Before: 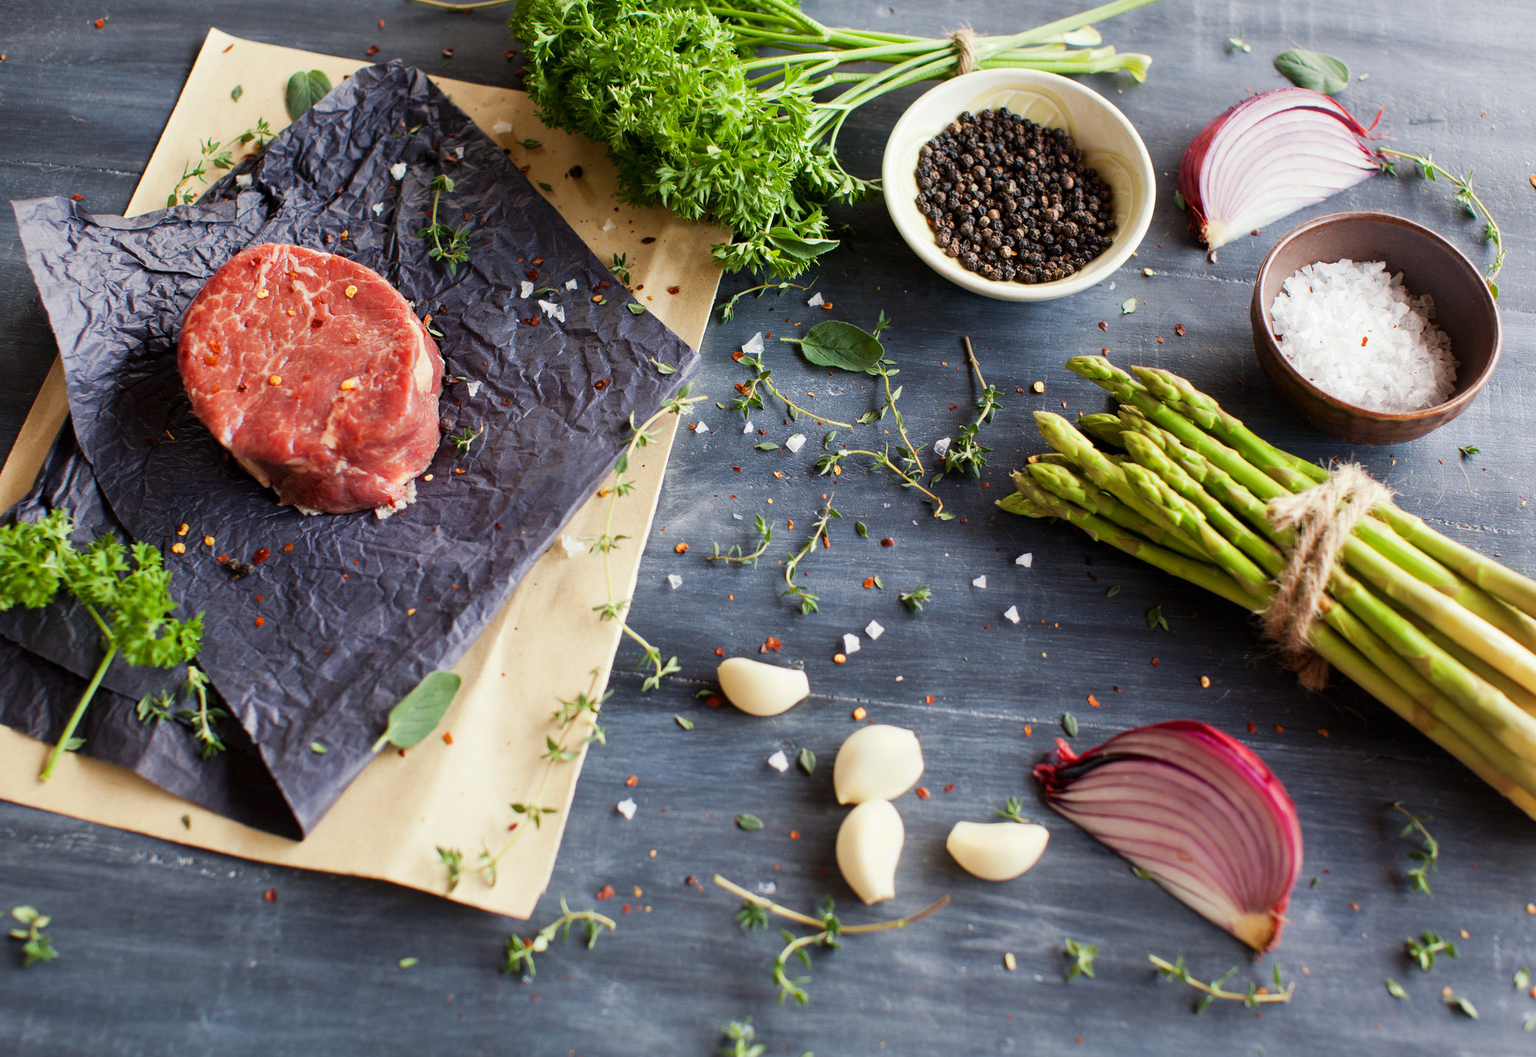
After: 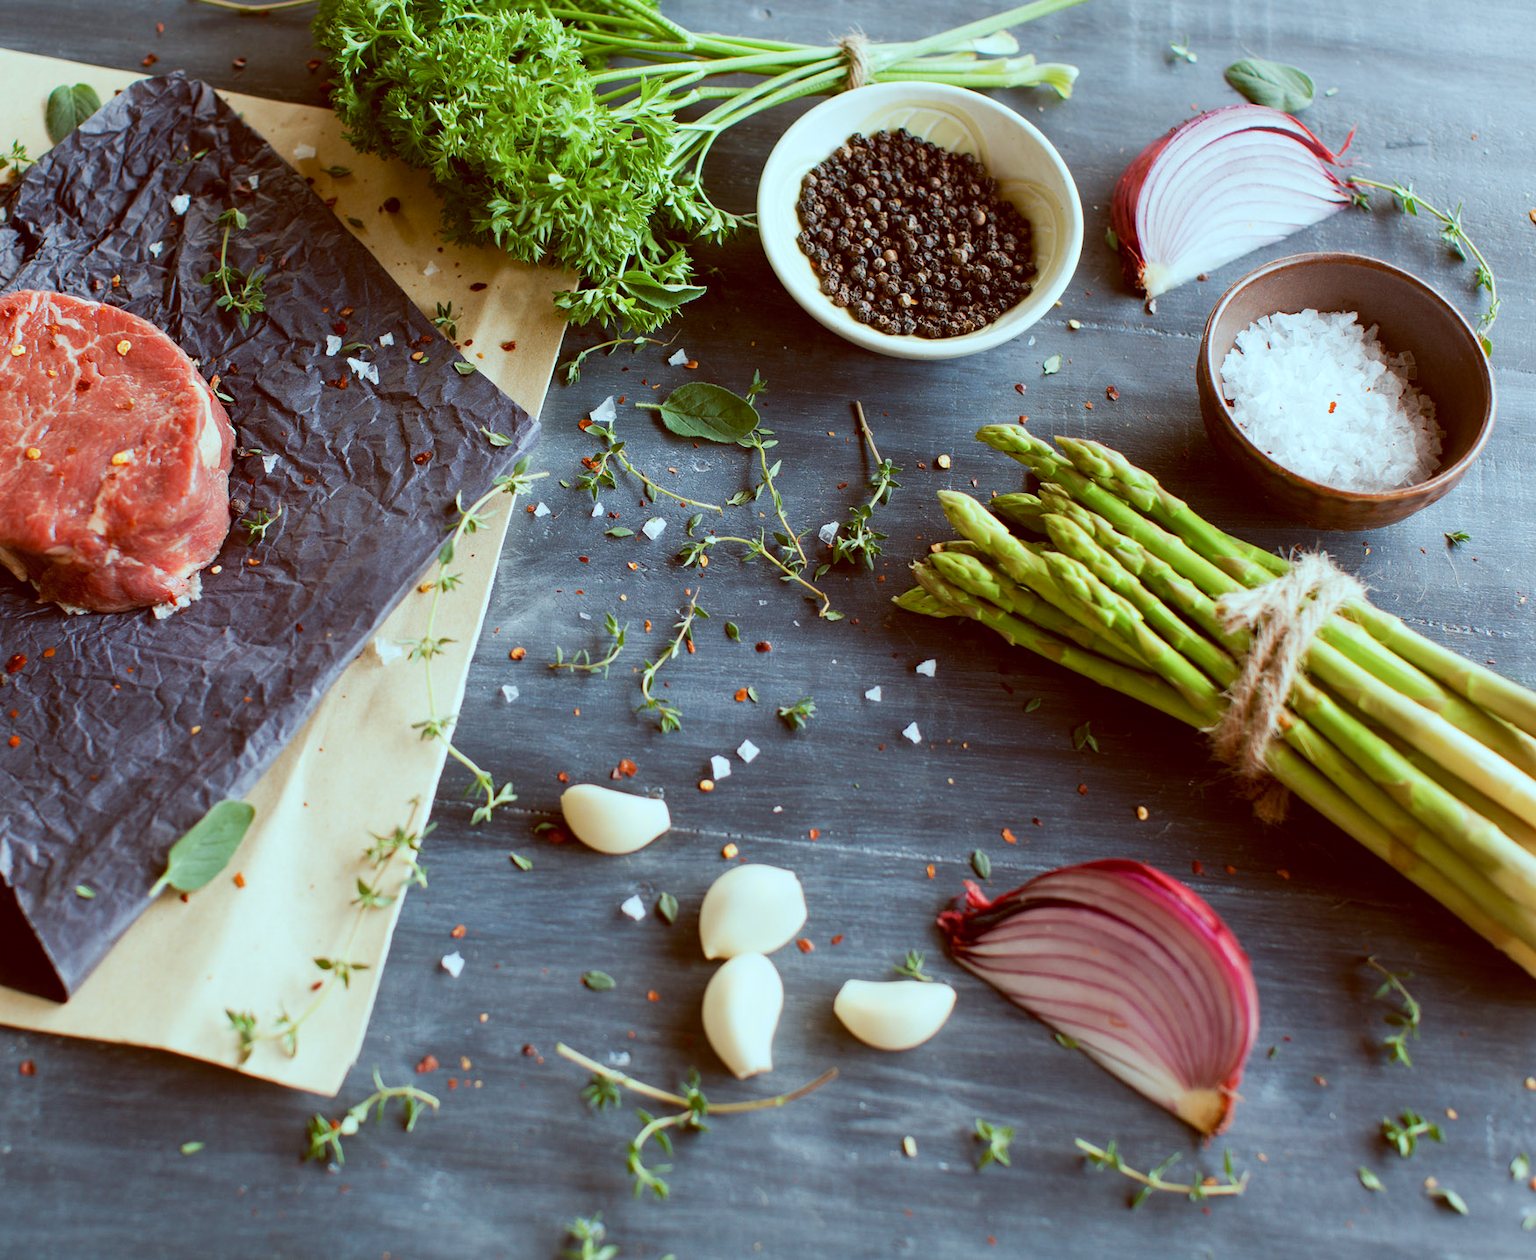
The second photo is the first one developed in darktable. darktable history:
color balance: lift [1.001, 1.007, 1, 0.993], gamma [1.023, 1.026, 1.01, 0.974], gain [0.964, 1.059, 1.073, 0.927]
crop: left 16.145%
color correction: highlights a* -9.35, highlights b* -23.15
